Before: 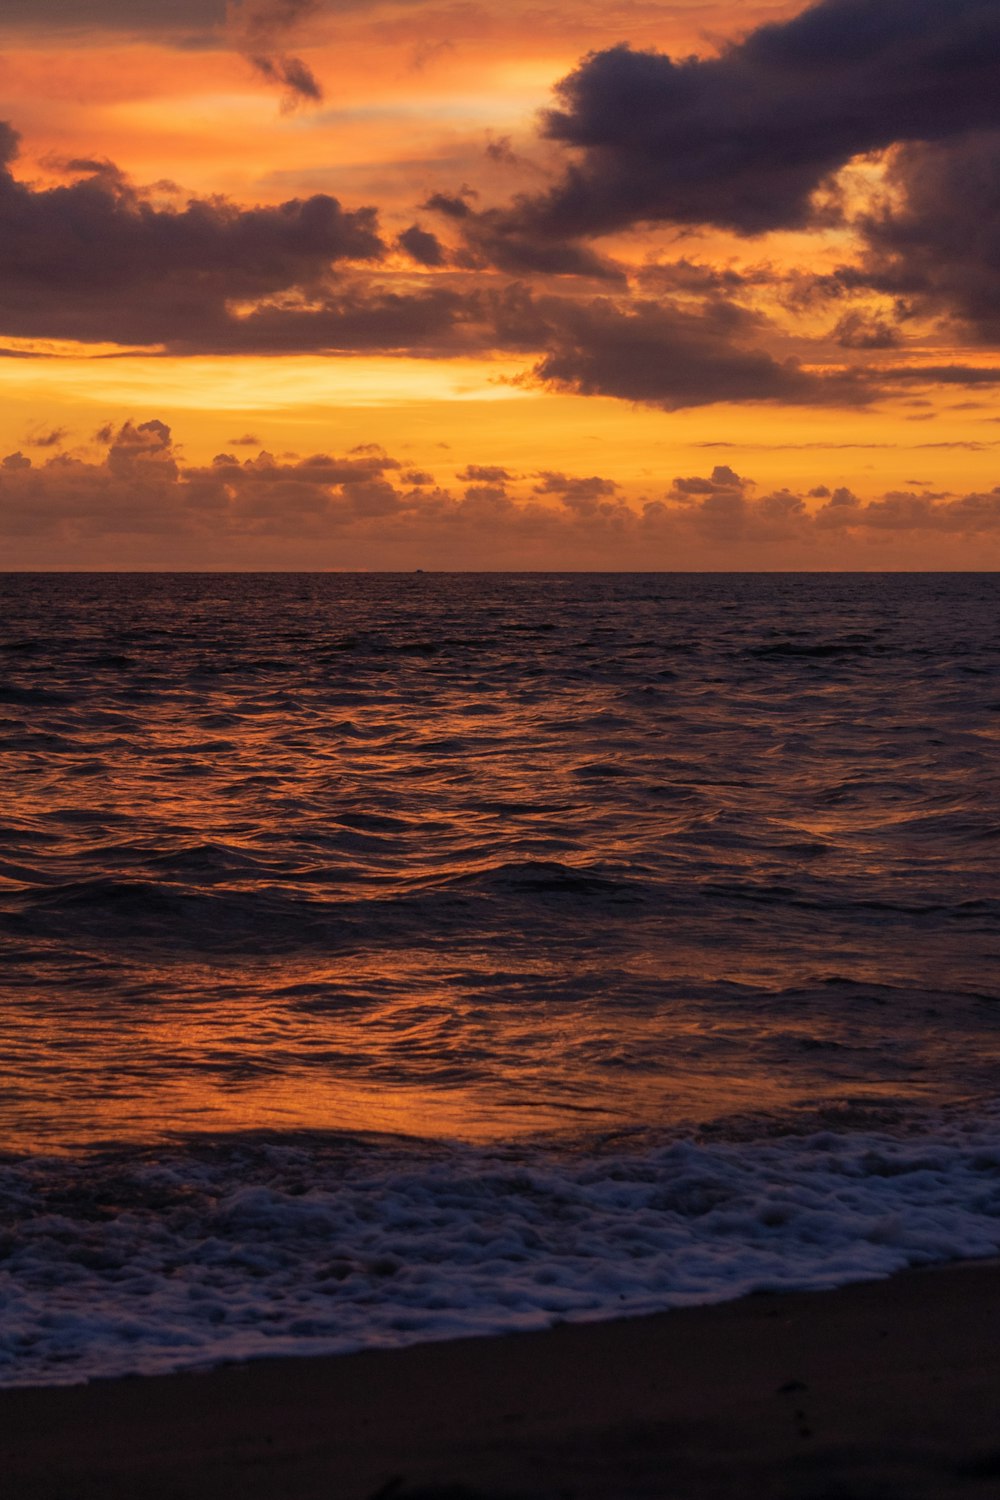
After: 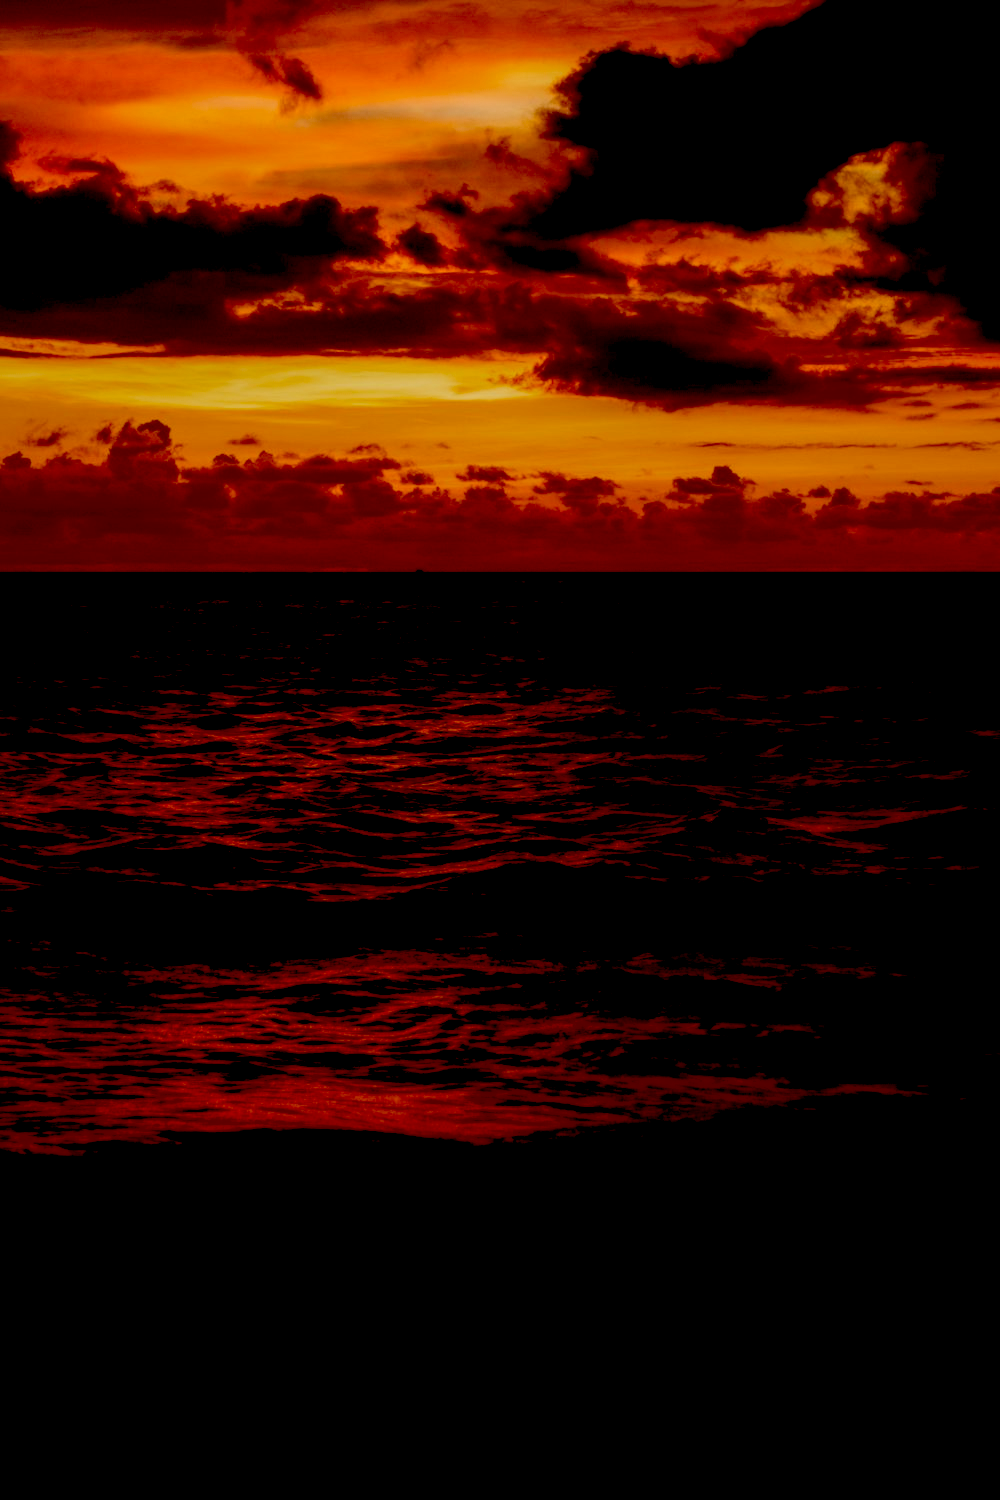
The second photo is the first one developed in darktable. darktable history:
exposure: black level correction 0.099, exposure -0.094 EV, compensate highlight preservation false
local contrast: on, module defaults
color correction: highlights b* -0.058, saturation 1.06
